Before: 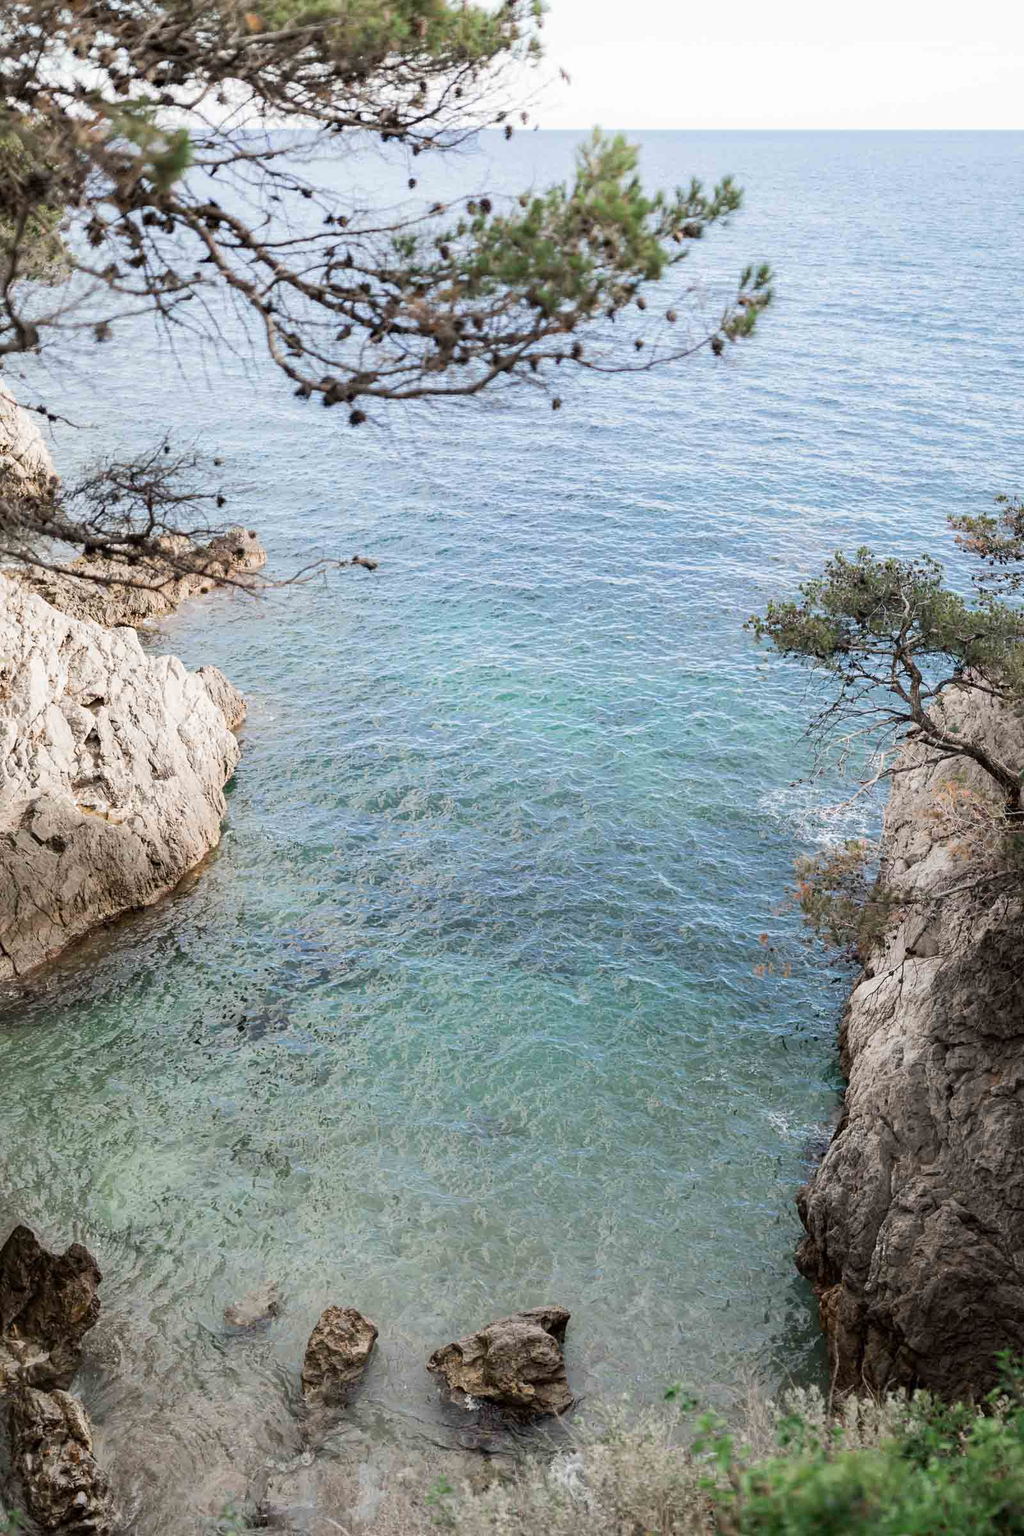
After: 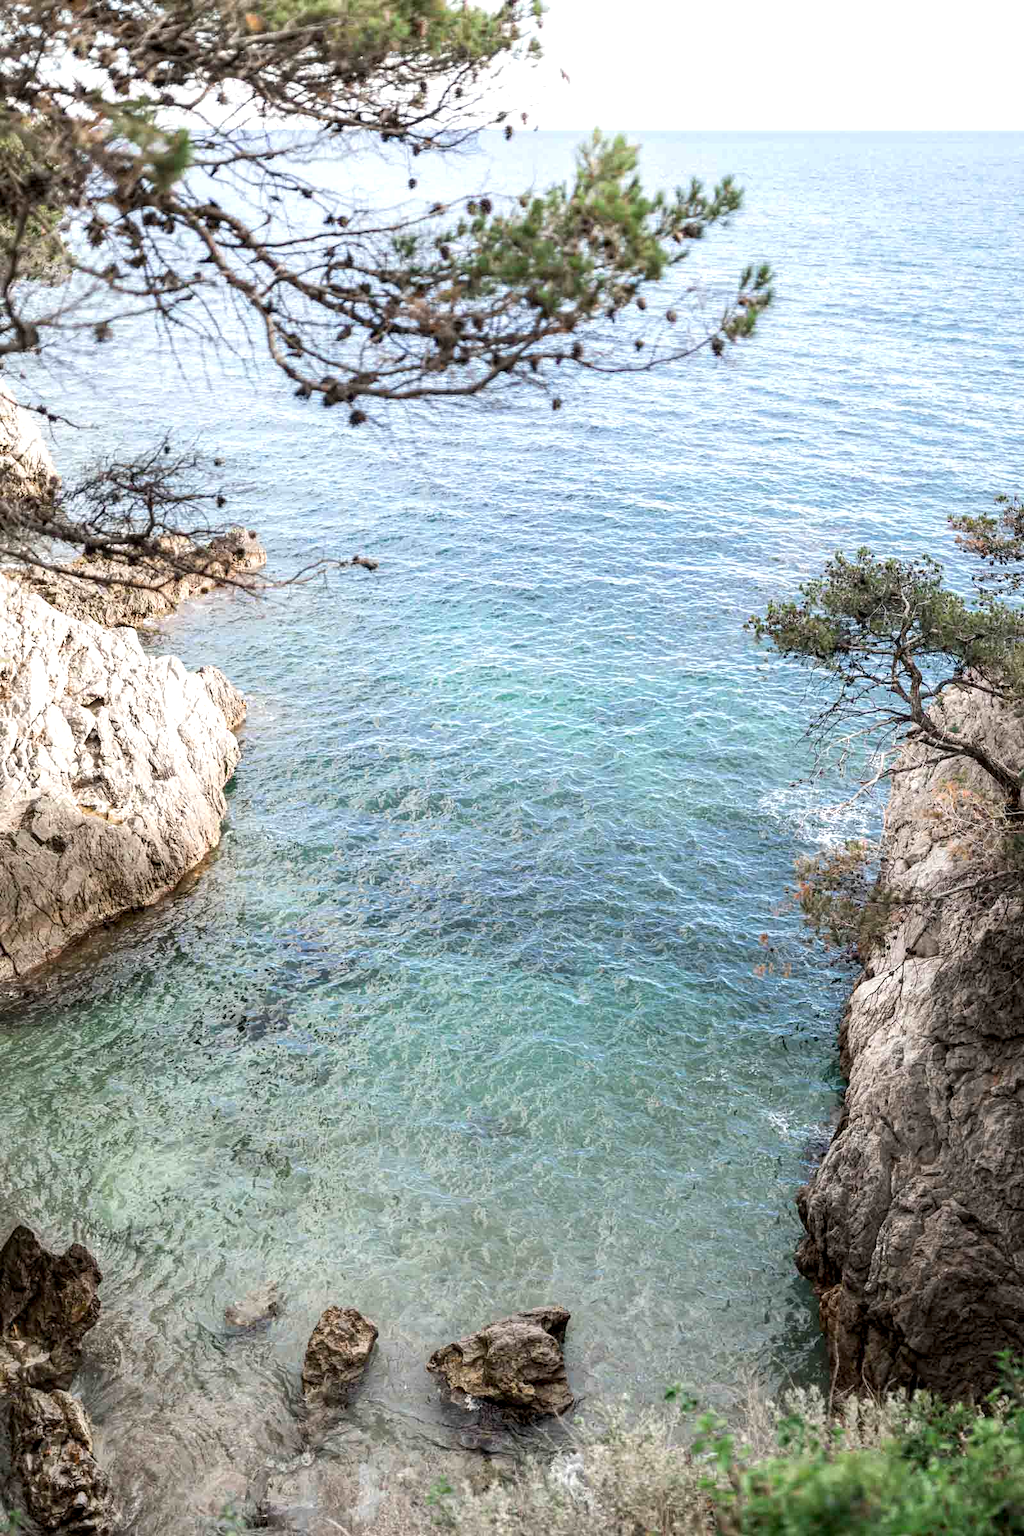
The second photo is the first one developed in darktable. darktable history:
color balance rgb: perceptual saturation grading › global saturation 0.492%, perceptual brilliance grading › global brilliance 10.956%
local contrast: on, module defaults
